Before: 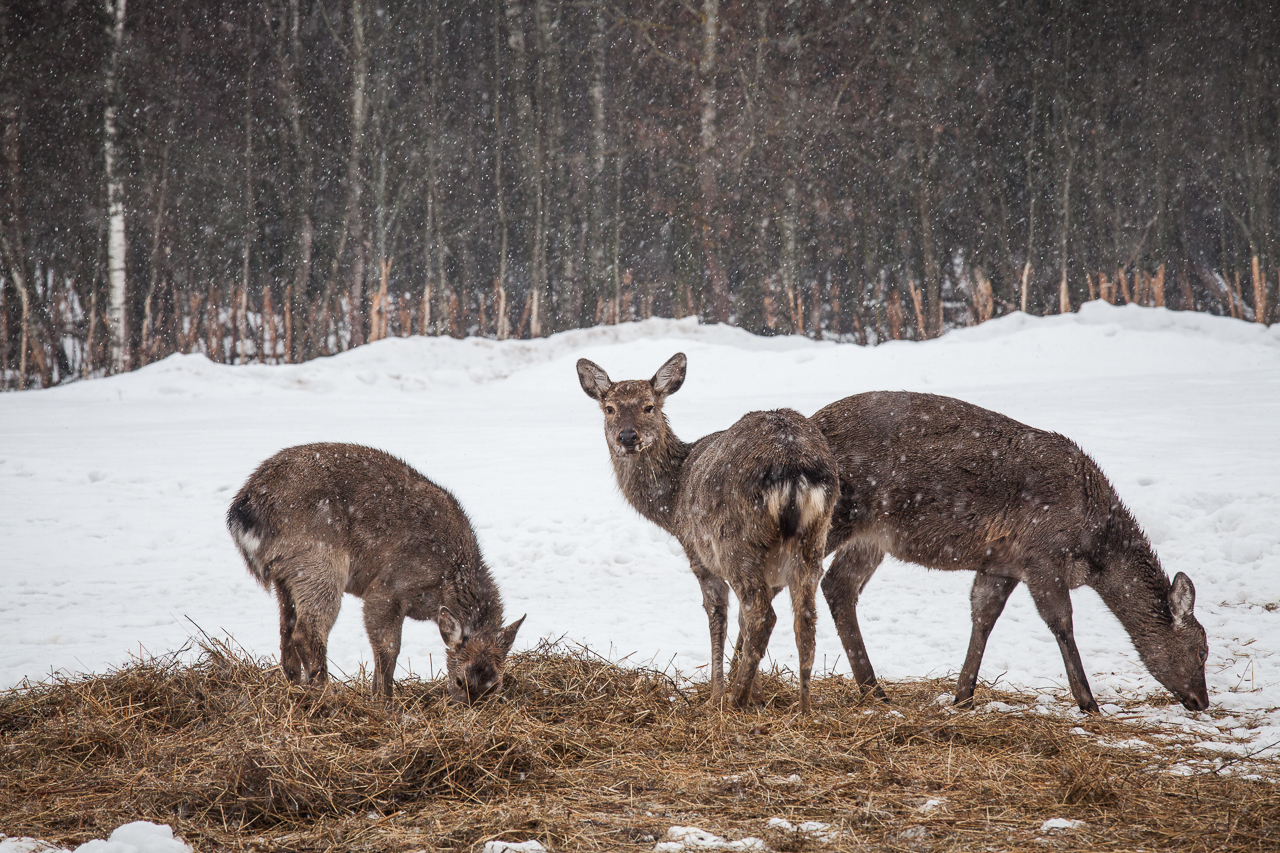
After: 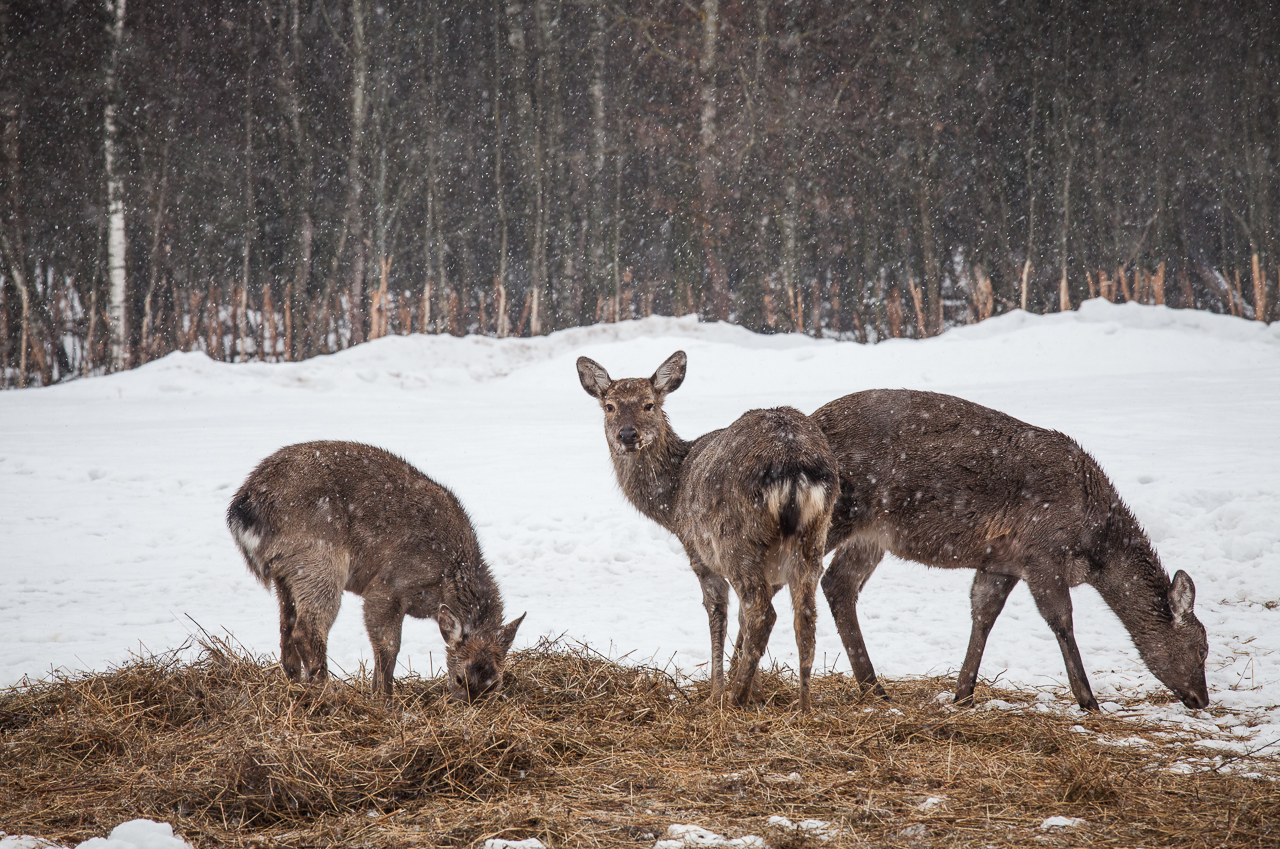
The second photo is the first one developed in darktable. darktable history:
crop: top 0.248%, bottom 0.165%
